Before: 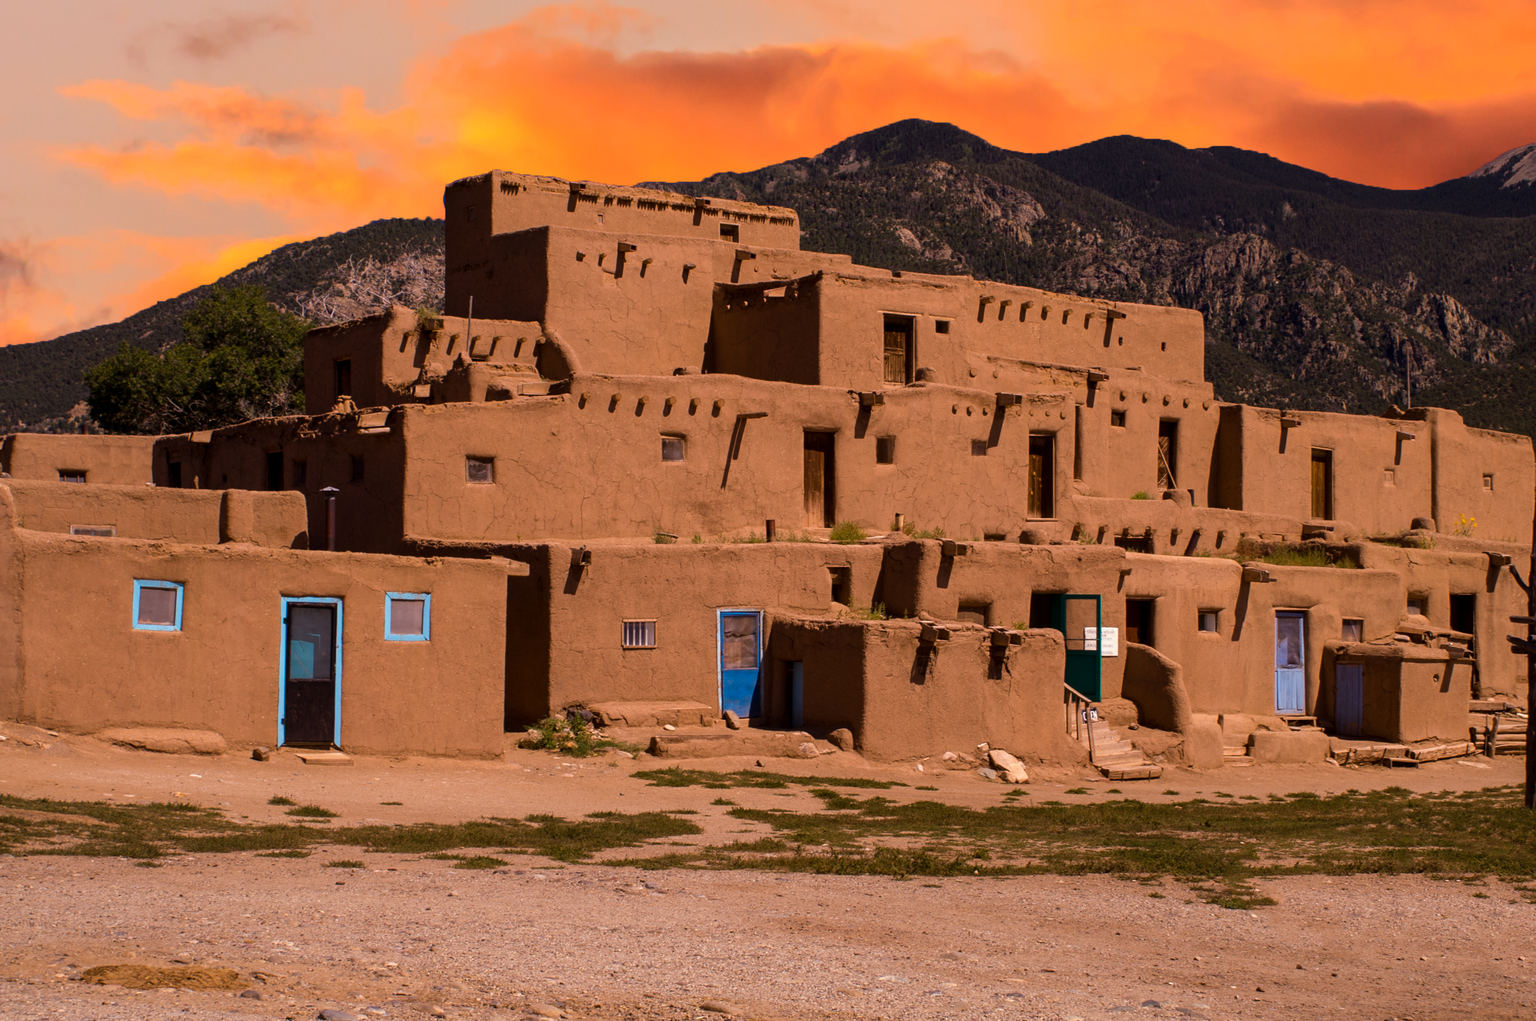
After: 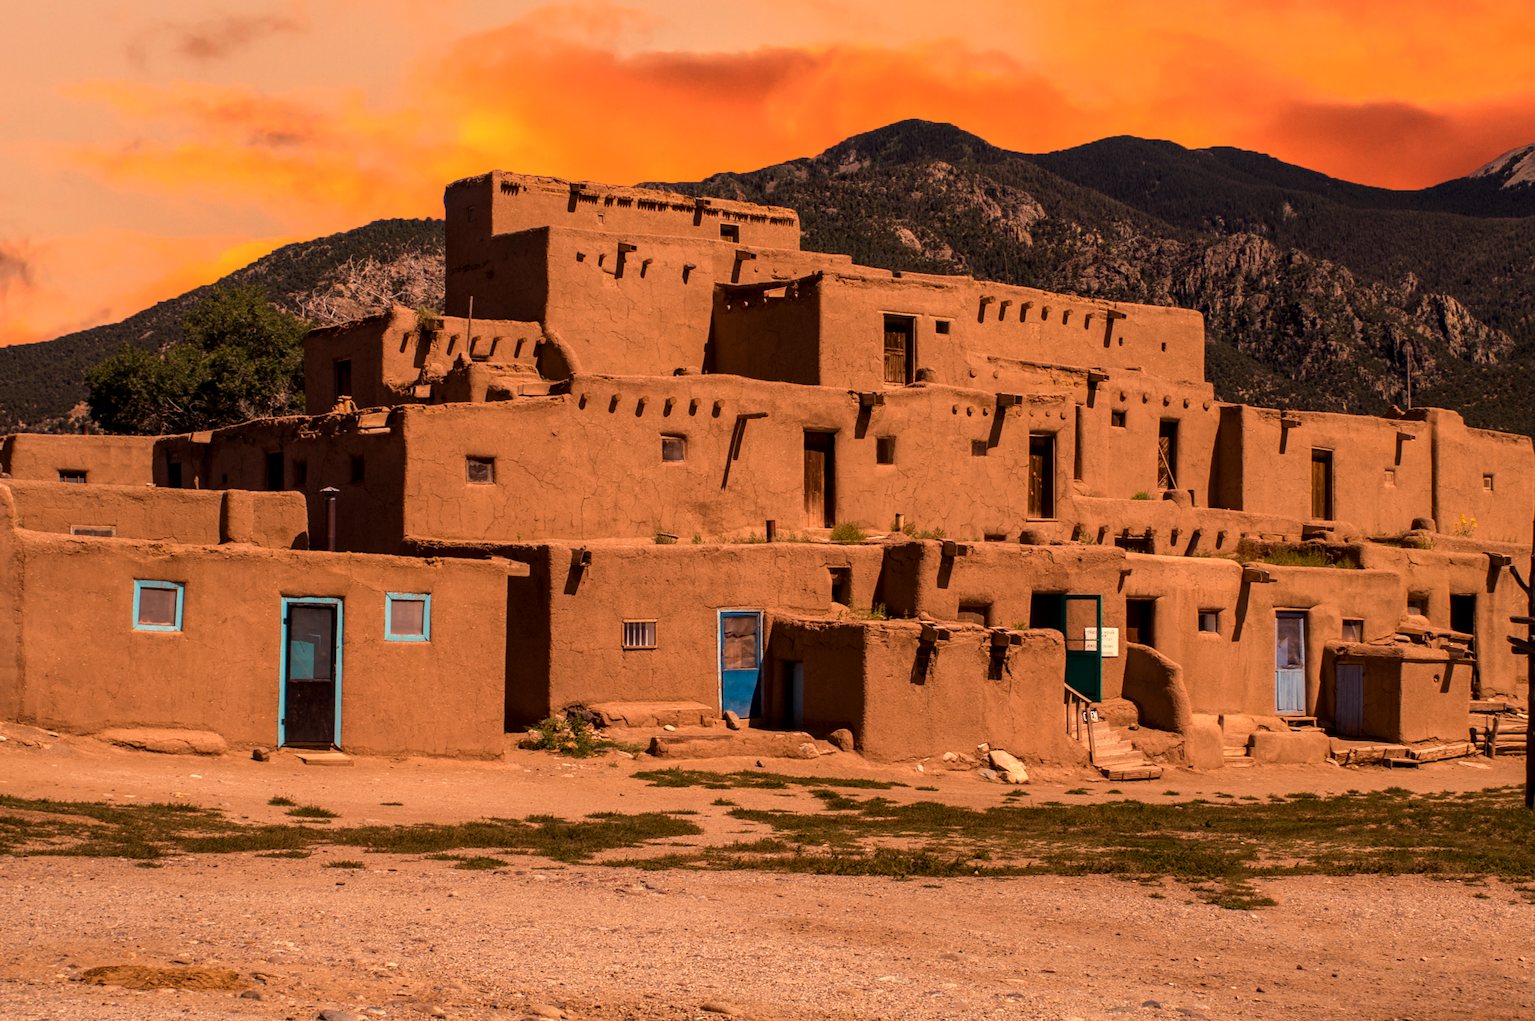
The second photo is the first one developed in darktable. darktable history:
tone equalizer: on, module defaults
white balance: red 1.123, blue 0.83
local contrast: on, module defaults
